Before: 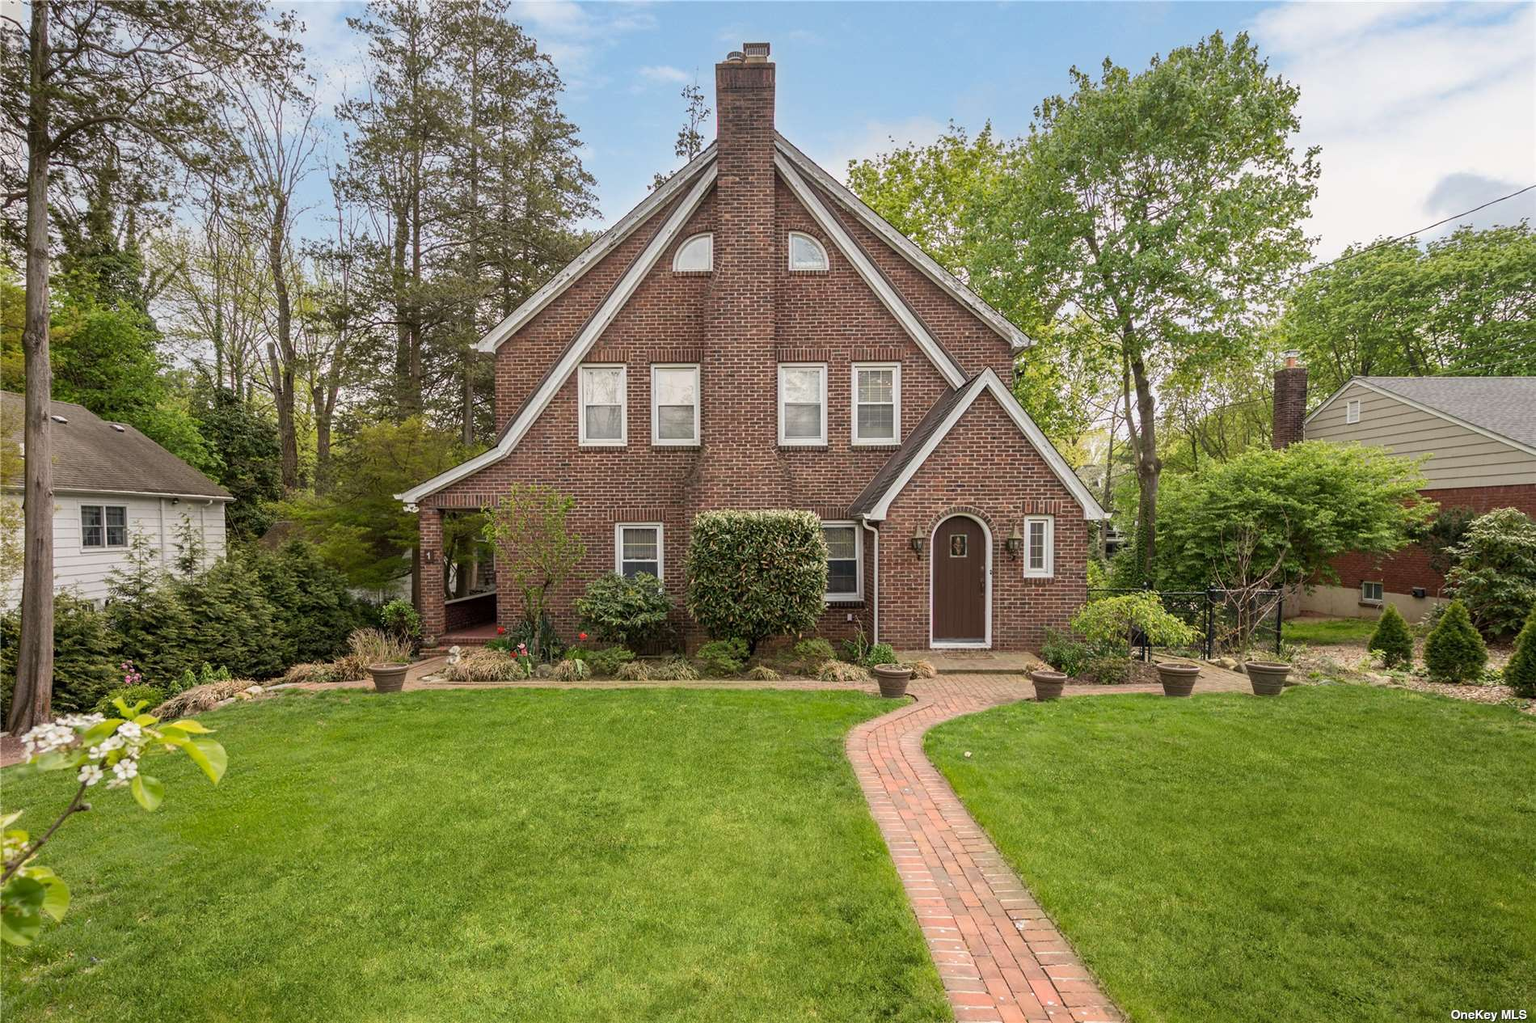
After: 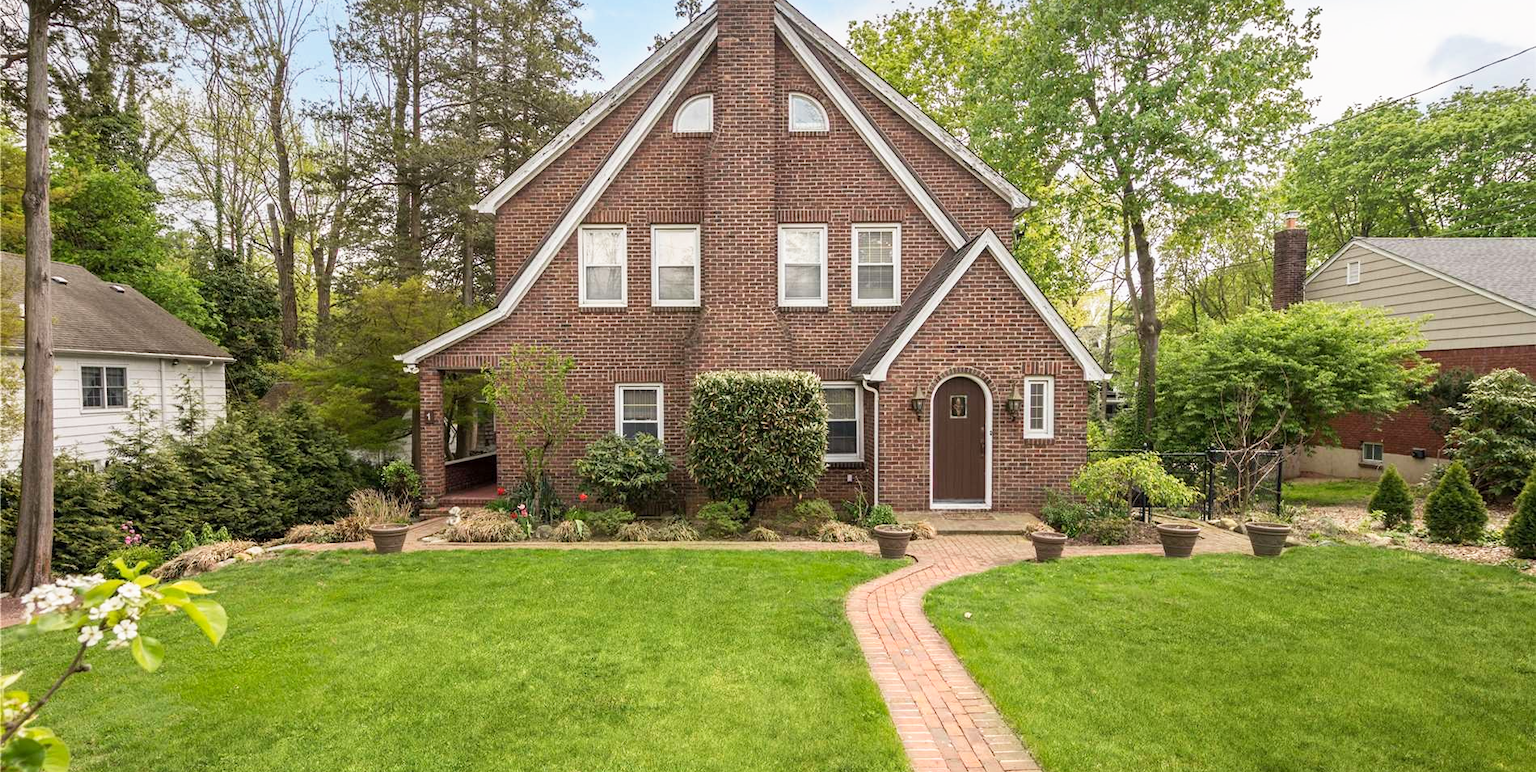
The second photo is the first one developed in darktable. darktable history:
crop: top 13.635%, bottom 10.806%
base curve: curves: ch0 [(0, 0) (0.688, 0.865) (1, 1)], preserve colors none
